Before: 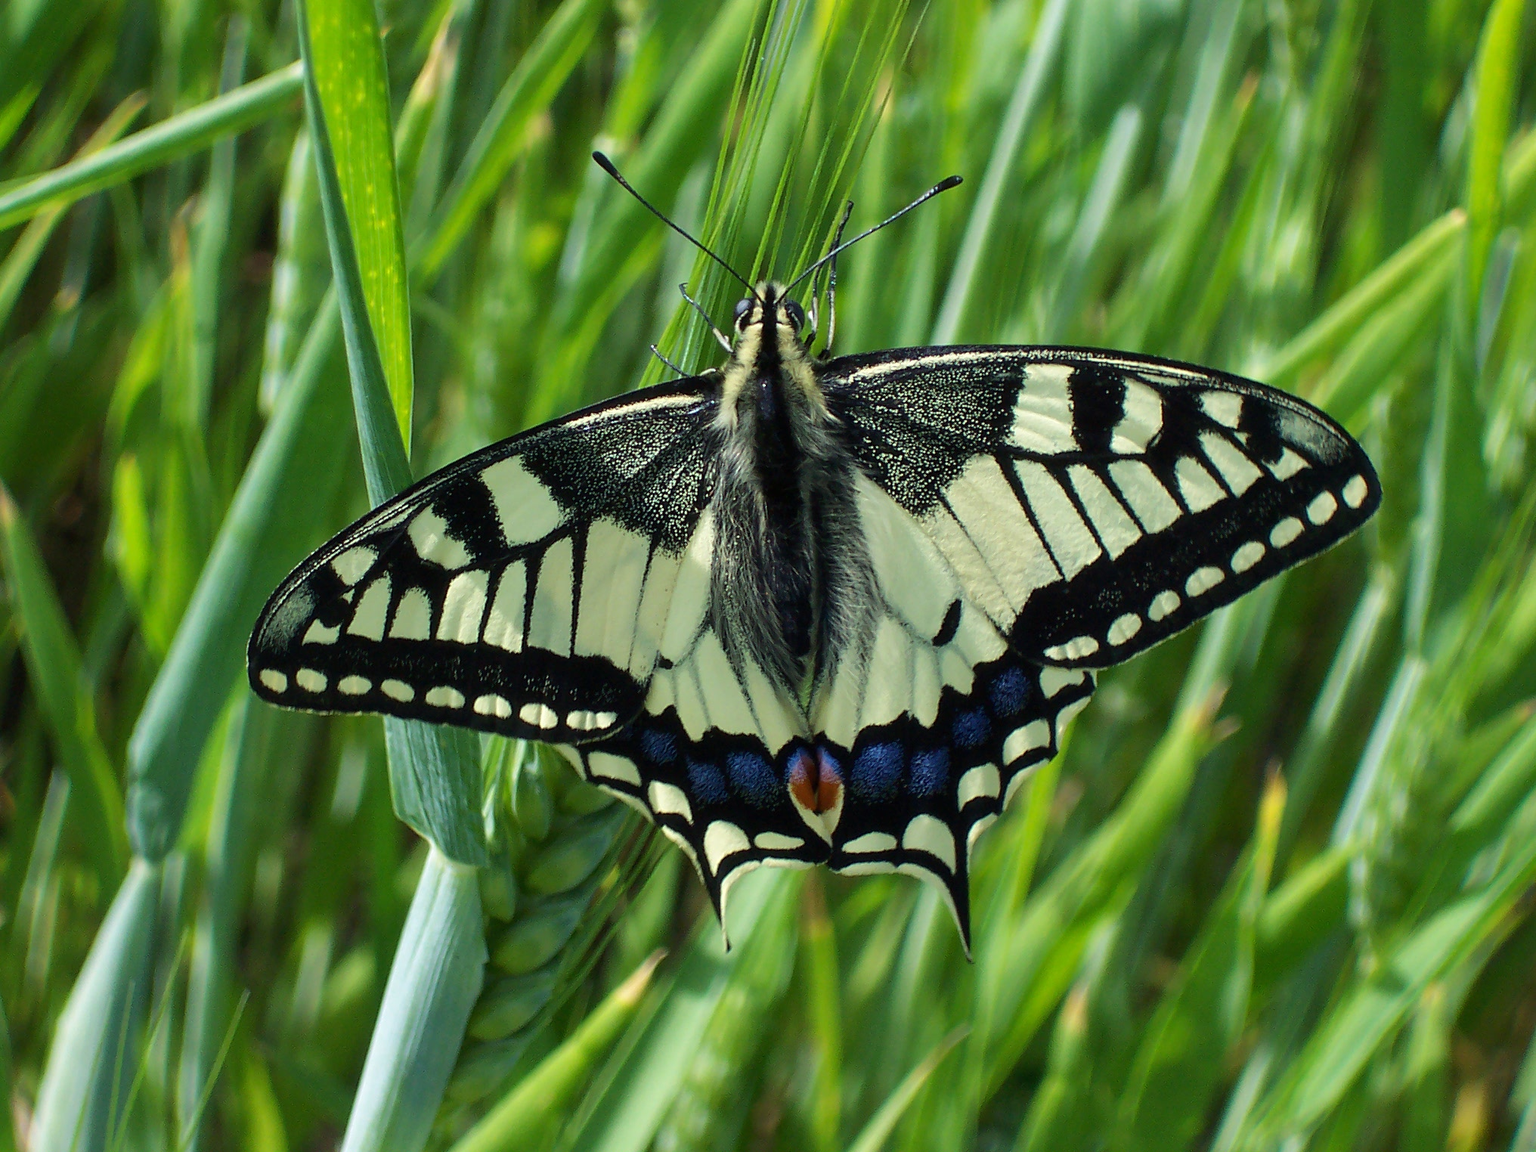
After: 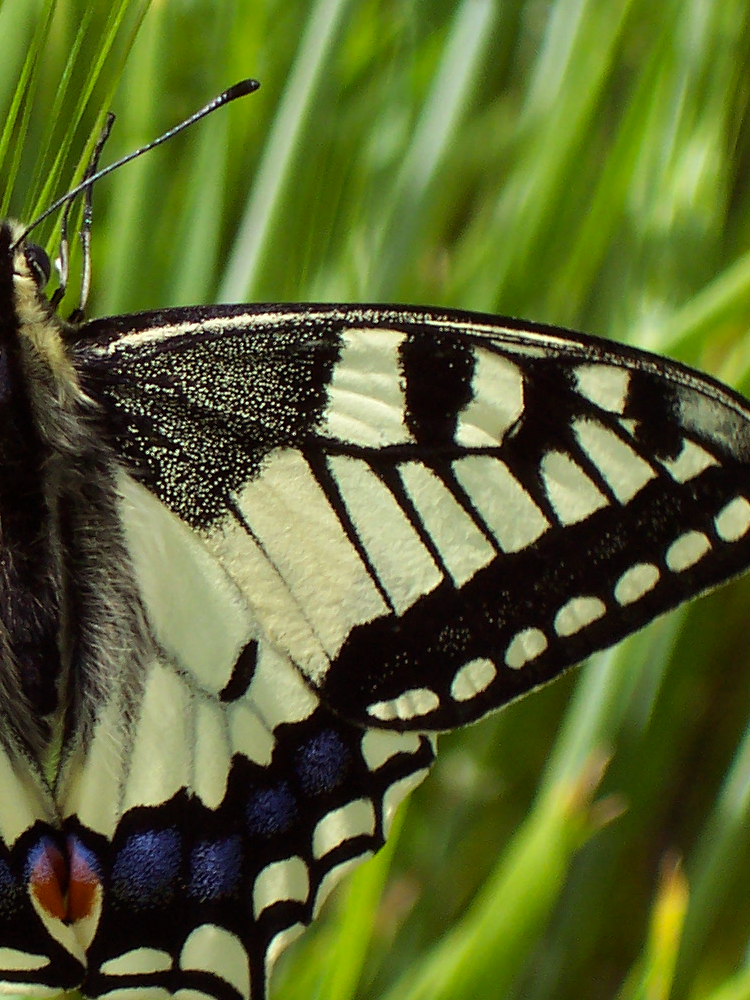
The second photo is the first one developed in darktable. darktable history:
white balance: red 1, blue 1
rgb levels: mode RGB, independent channels, levels [[0, 0.5, 1], [0, 0.521, 1], [0, 0.536, 1]]
crop and rotate: left 49.936%, top 10.094%, right 13.136%, bottom 24.256%
